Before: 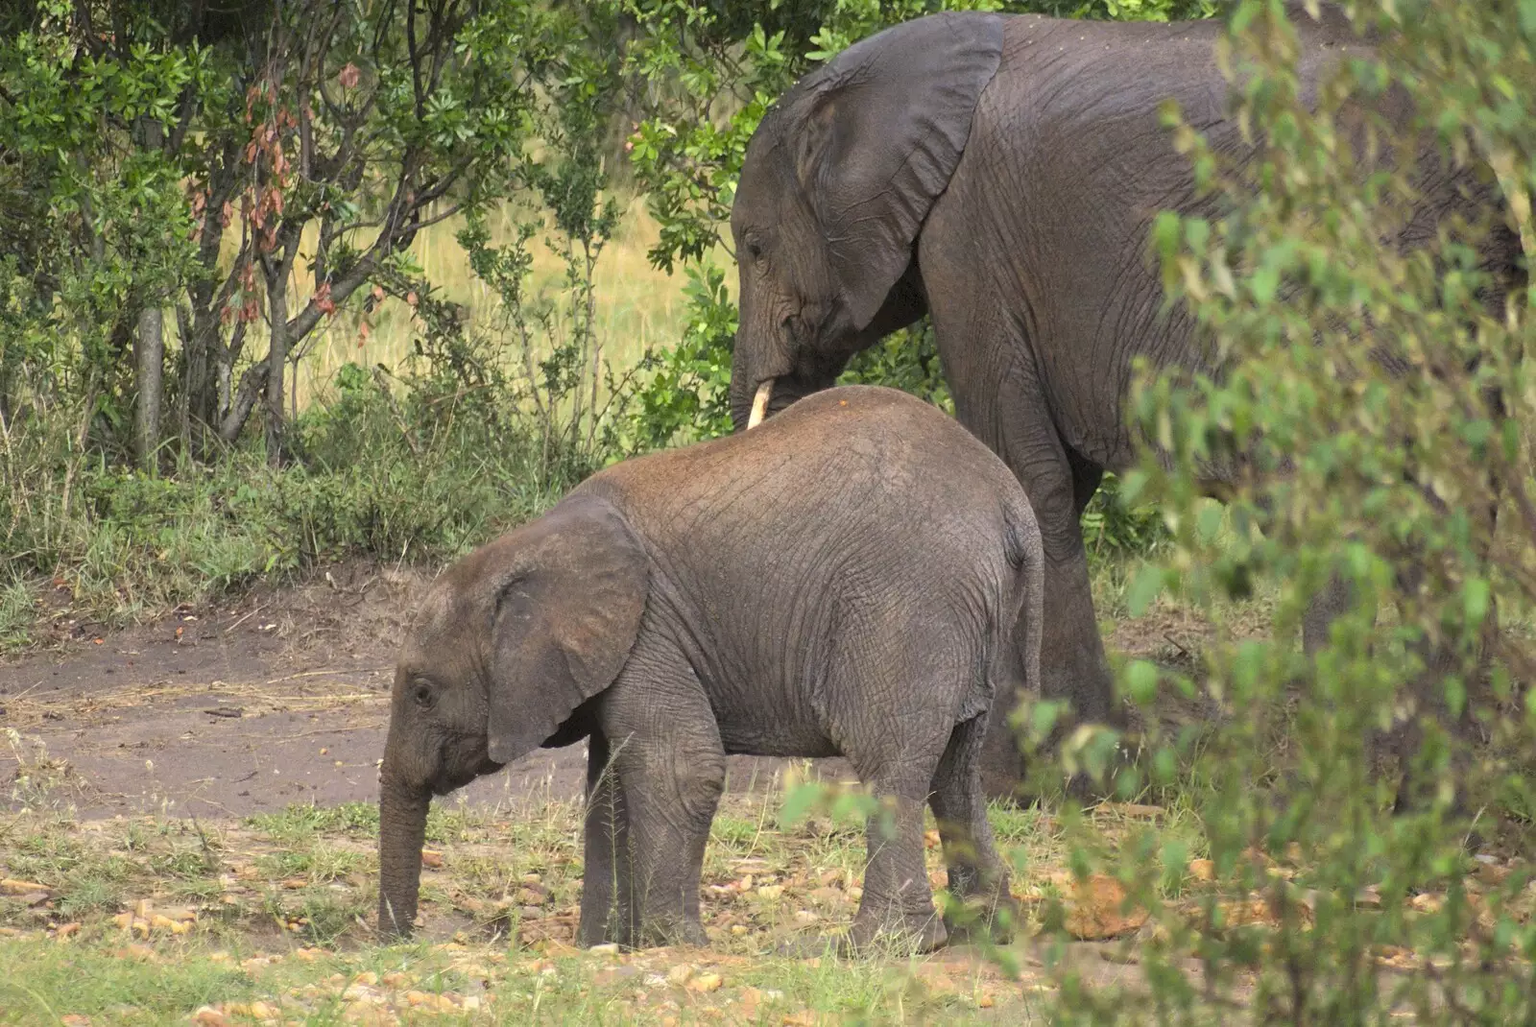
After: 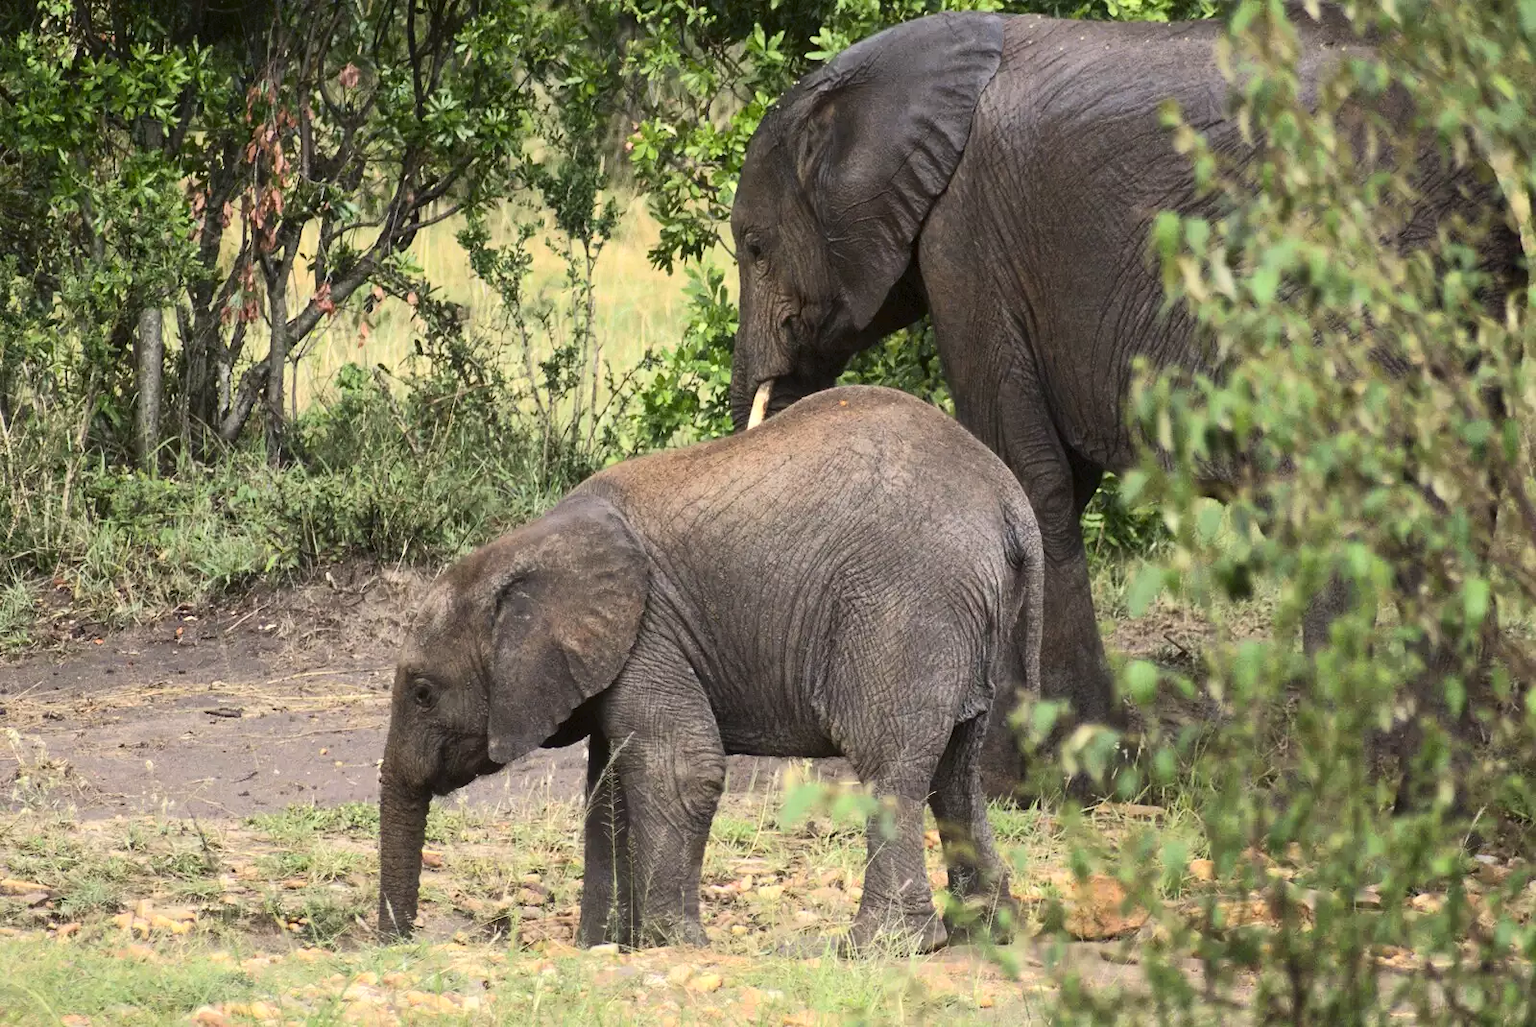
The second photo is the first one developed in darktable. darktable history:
contrast brightness saturation: contrast 0.271
tone equalizer: edges refinement/feathering 500, mask exposure compensation -1.57 EV, preserve details no
